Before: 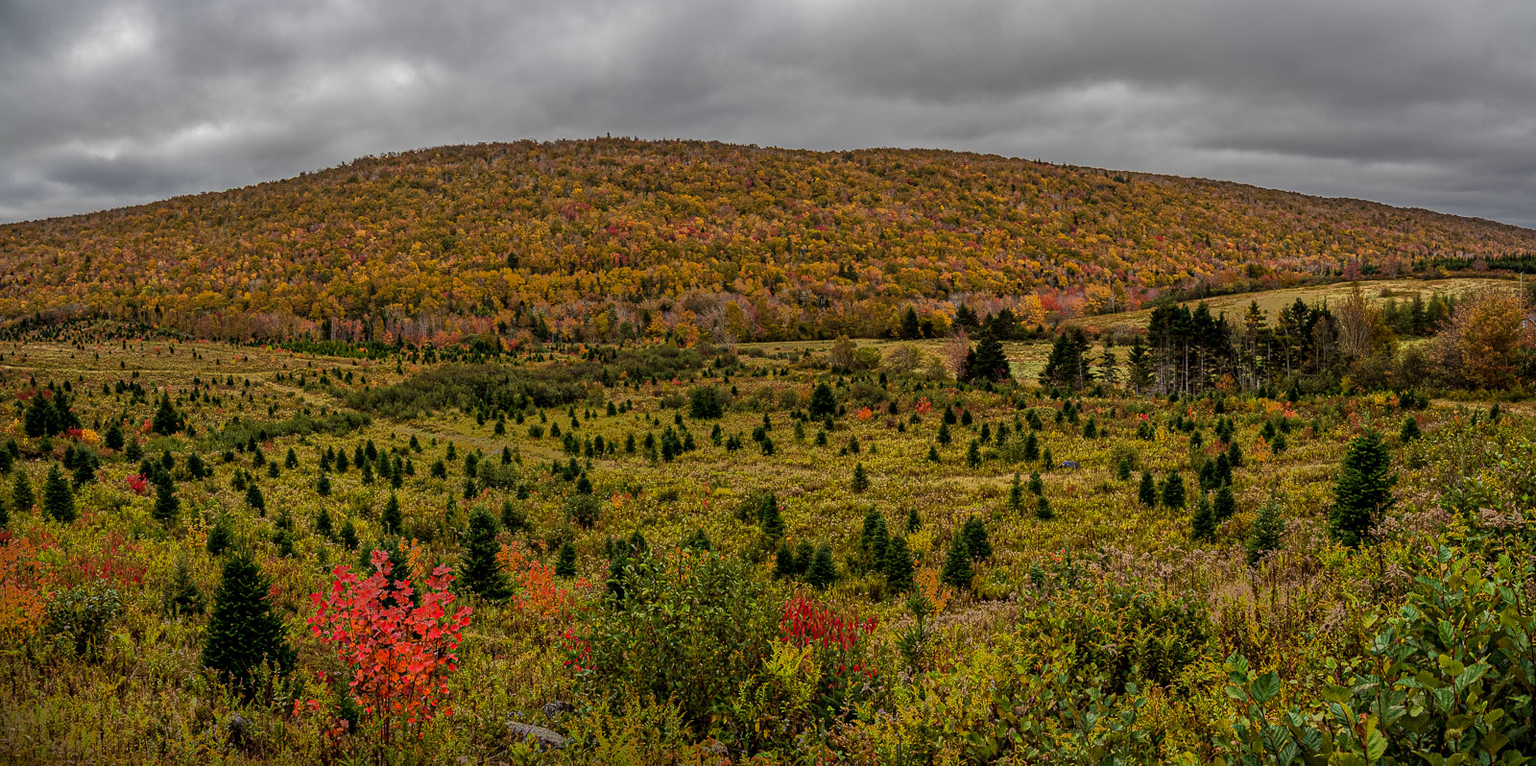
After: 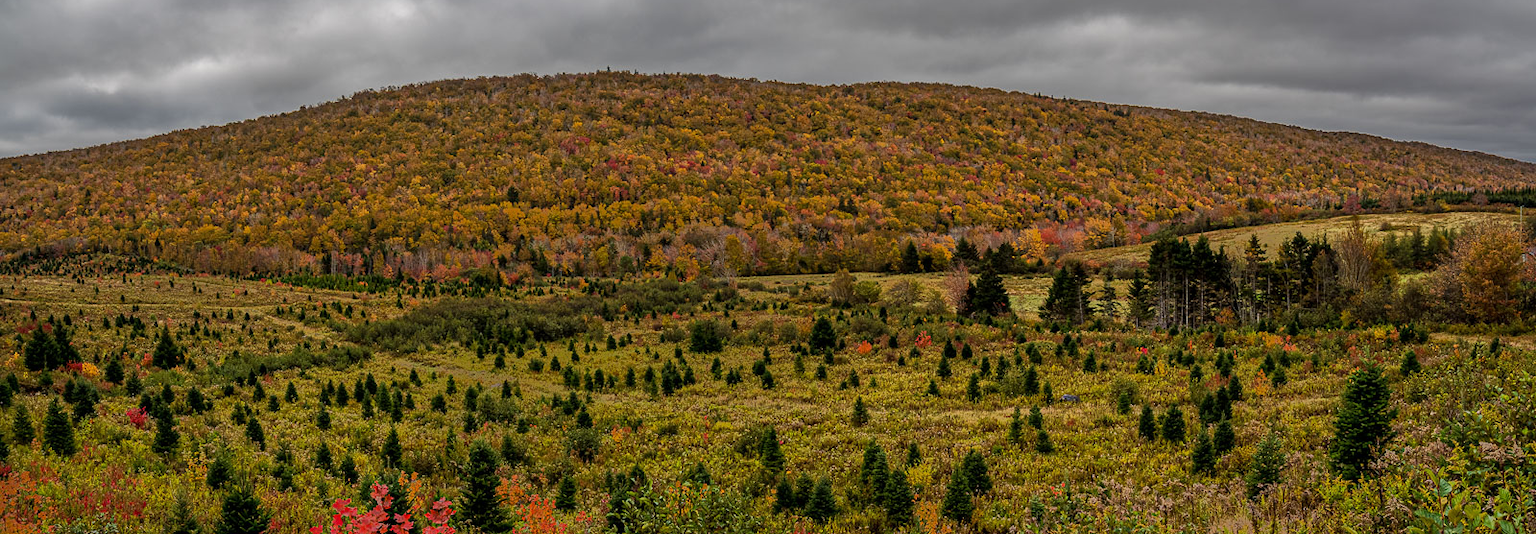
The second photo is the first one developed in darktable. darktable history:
crop and rotate: top 8.696%, bottom 21.418%
